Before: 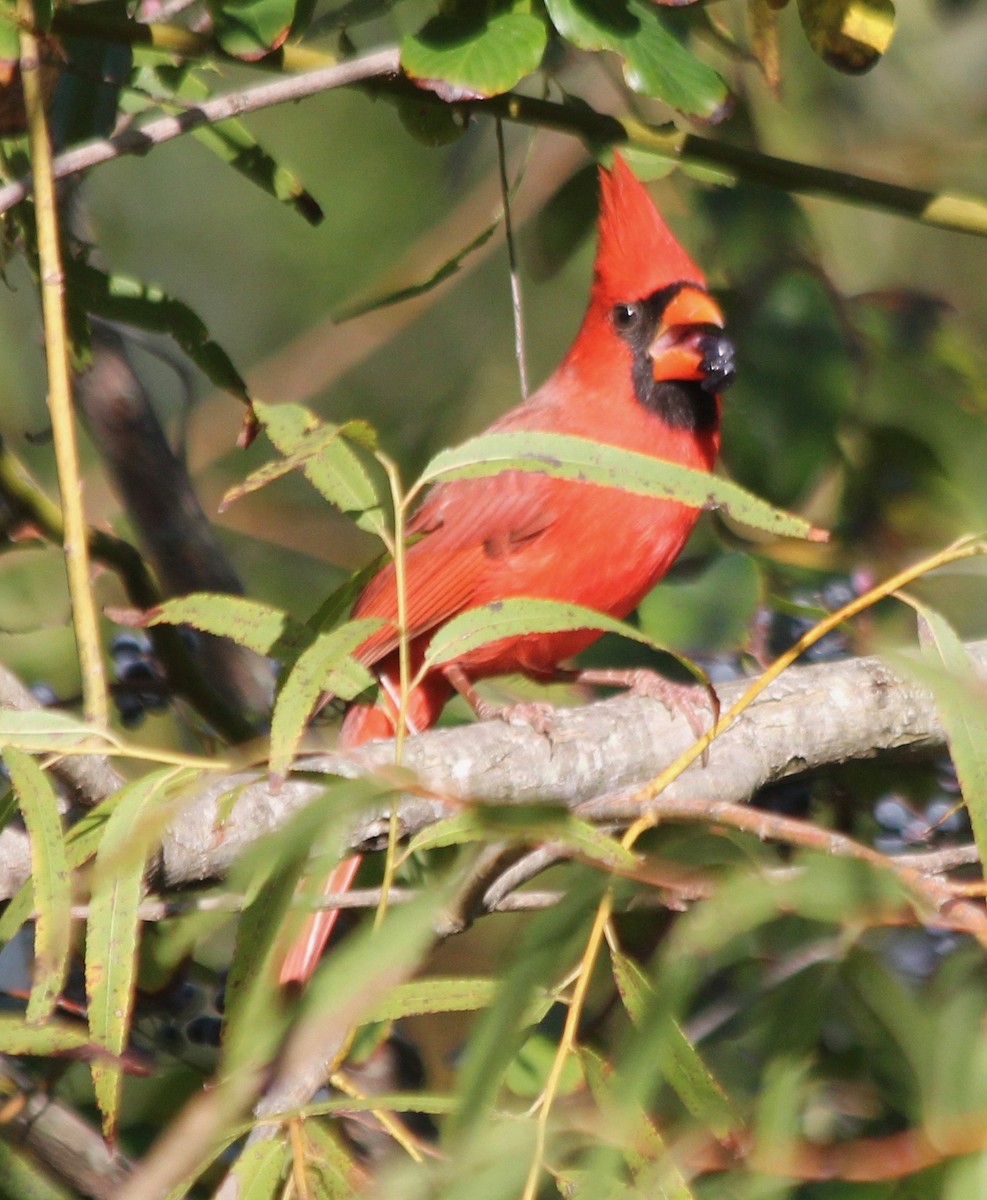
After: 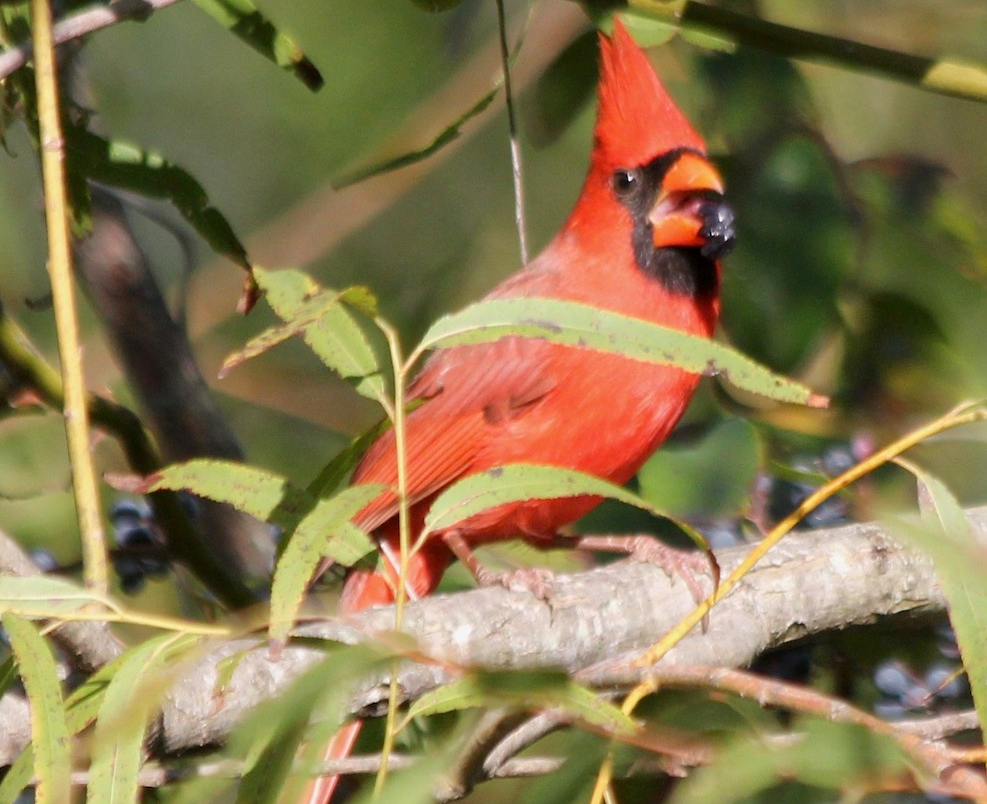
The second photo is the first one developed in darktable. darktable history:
crop: top 11.176%, bottom 21.741%
